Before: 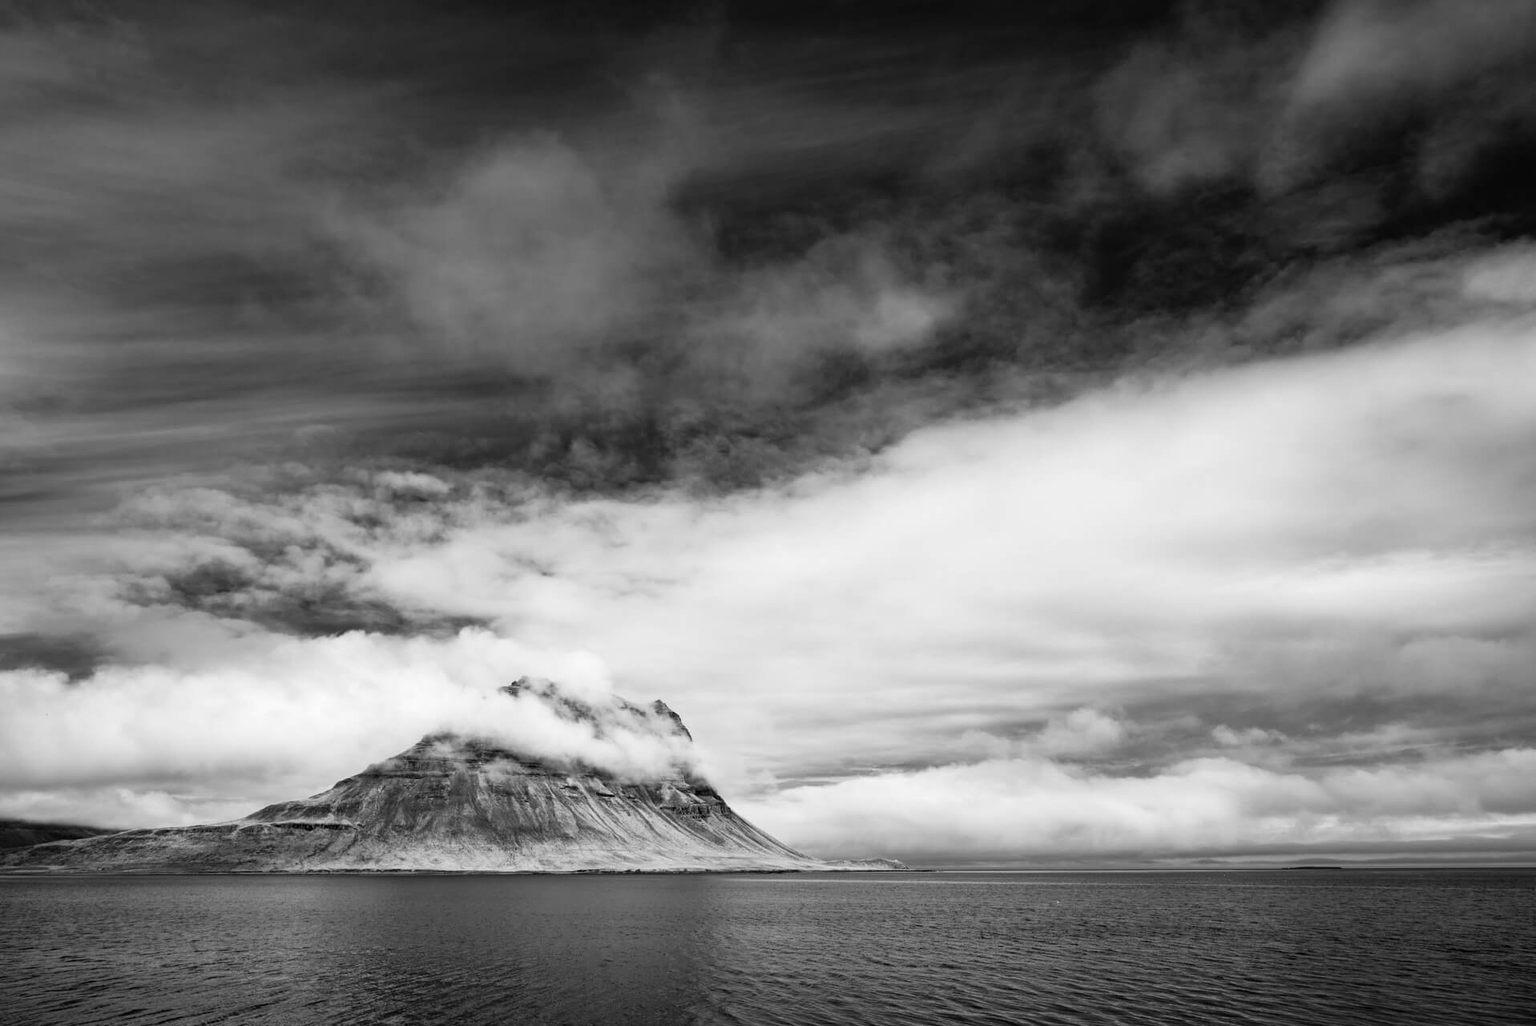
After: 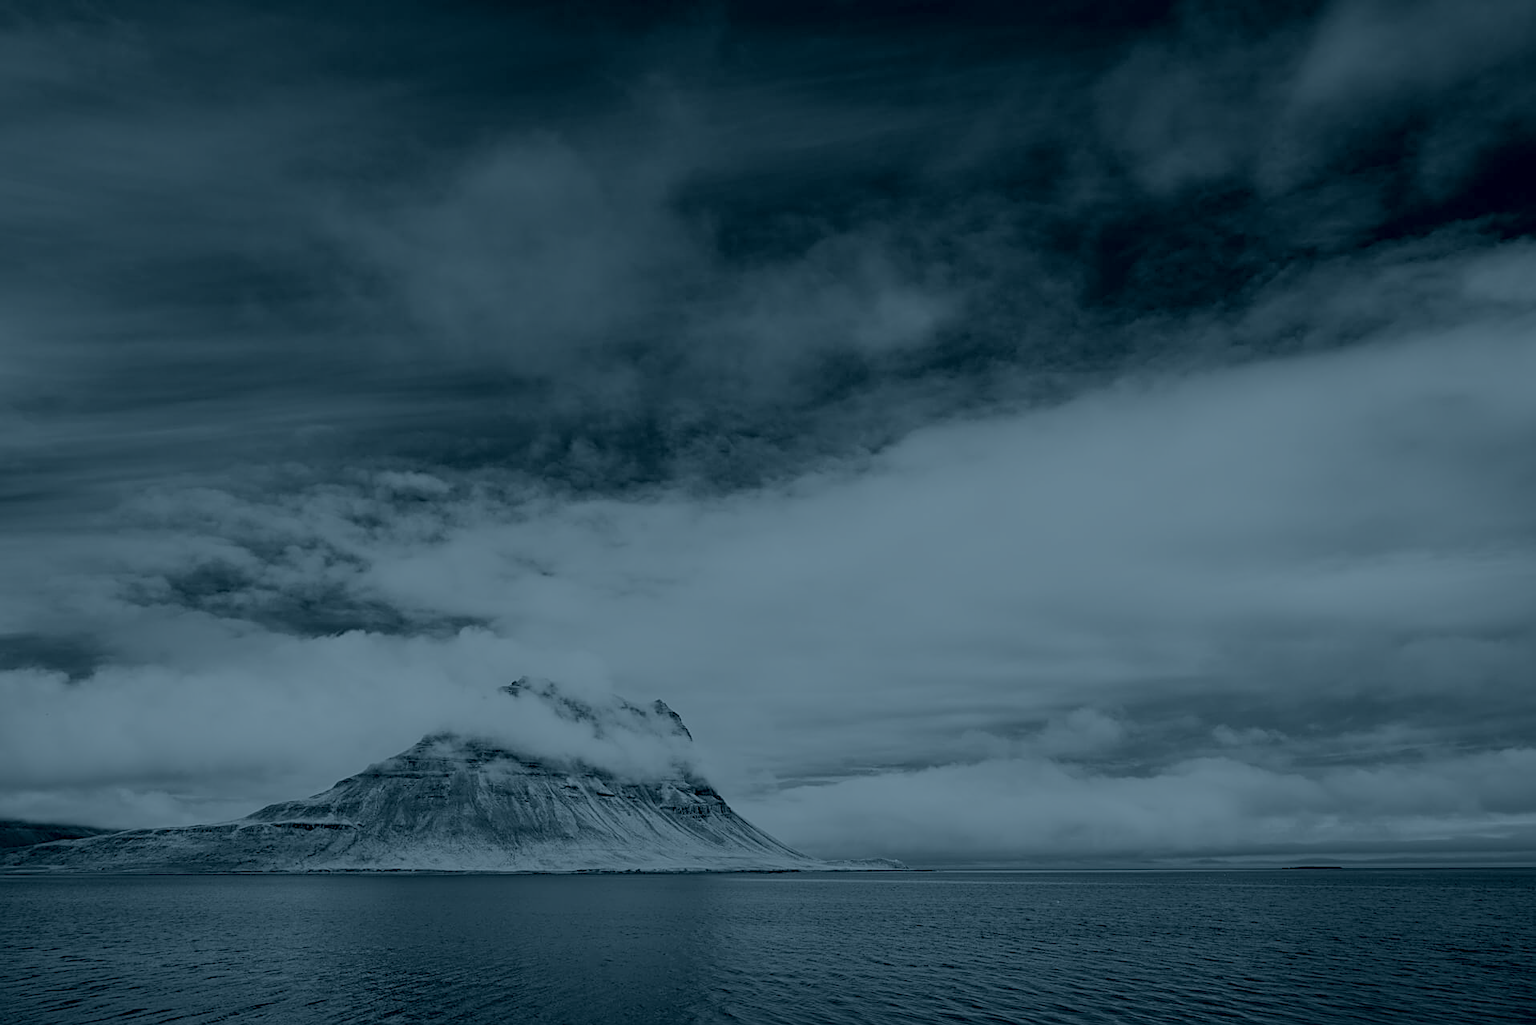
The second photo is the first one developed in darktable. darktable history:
sharpen: on, module defaults
colorize: hue 194.4°, saturation 29%, source mix 61.75%, lightness 3.98%, version 1
contrast brightness saturation: brightness 0.28
color zones: curves: ch0 [(0, 0.613) (0.01, 0.613) (0.245, 0.448) (0.498, 0.529) (0.642, 0.665) (0.879, 0.777) (0.99, 0.613)]; ch1 [(0, 0) (0.143, 0) (0.286, 0) (0.429, 0) (0.571, 0) (0.714, 0) (0.857, 0)], mix -138.01%
